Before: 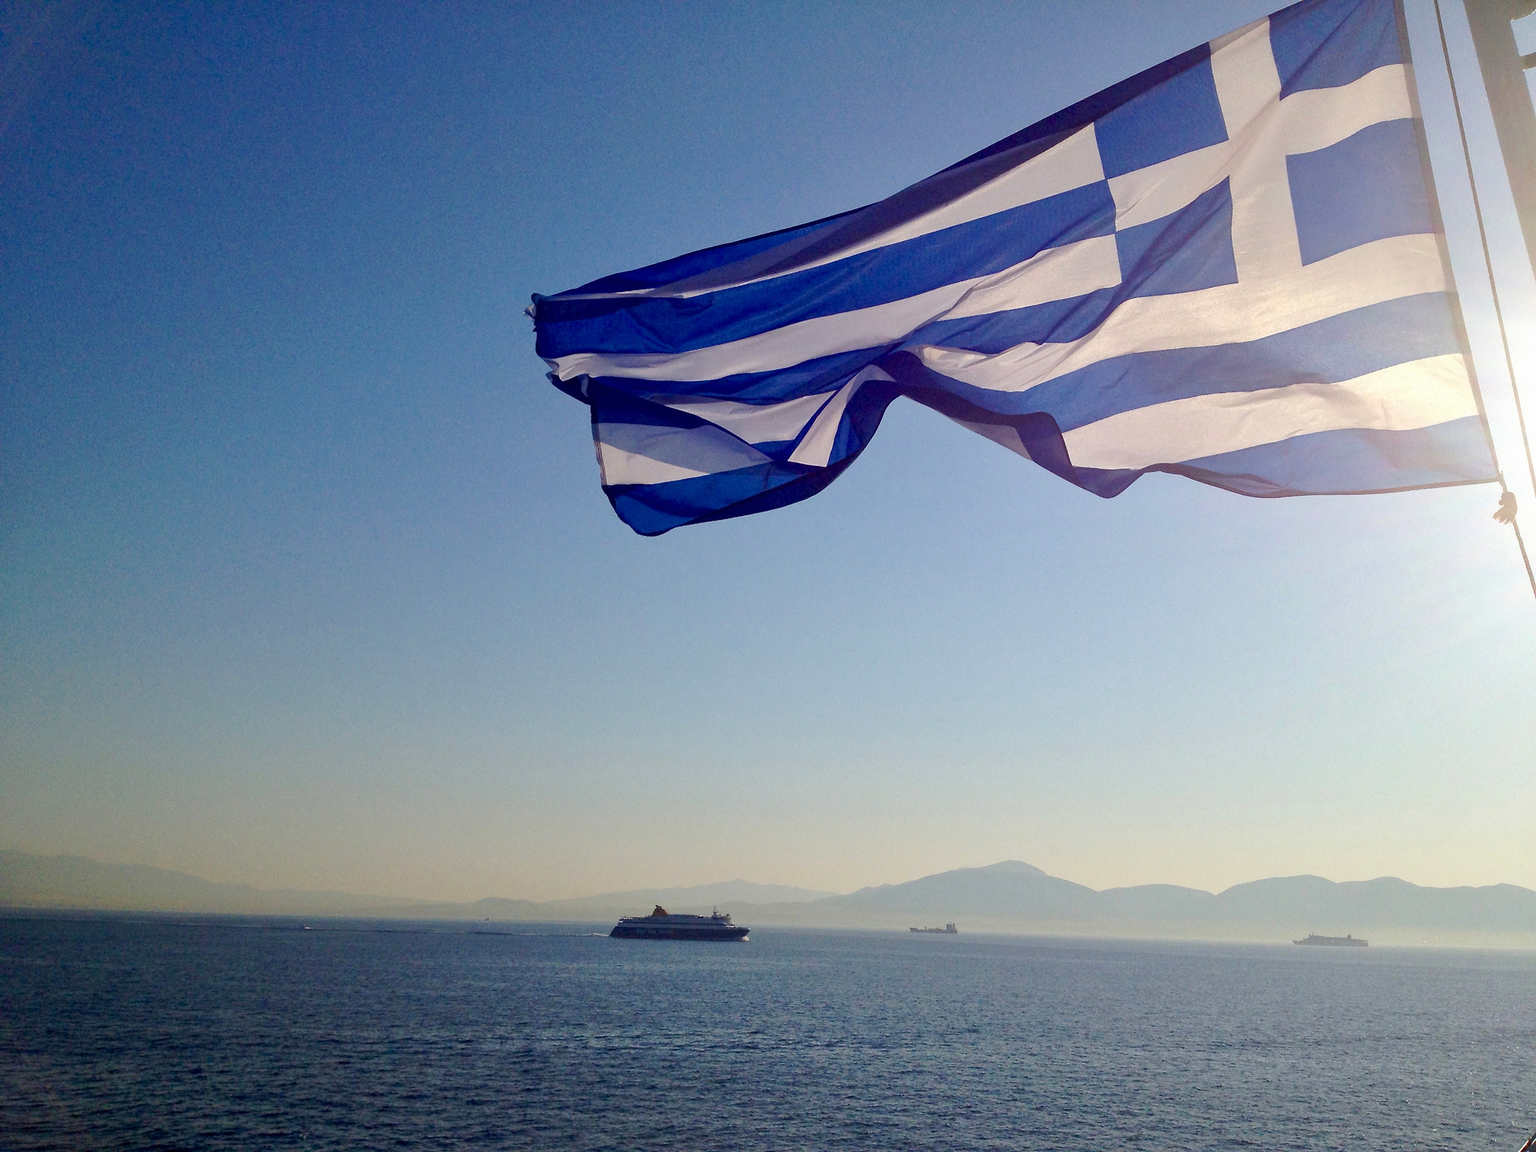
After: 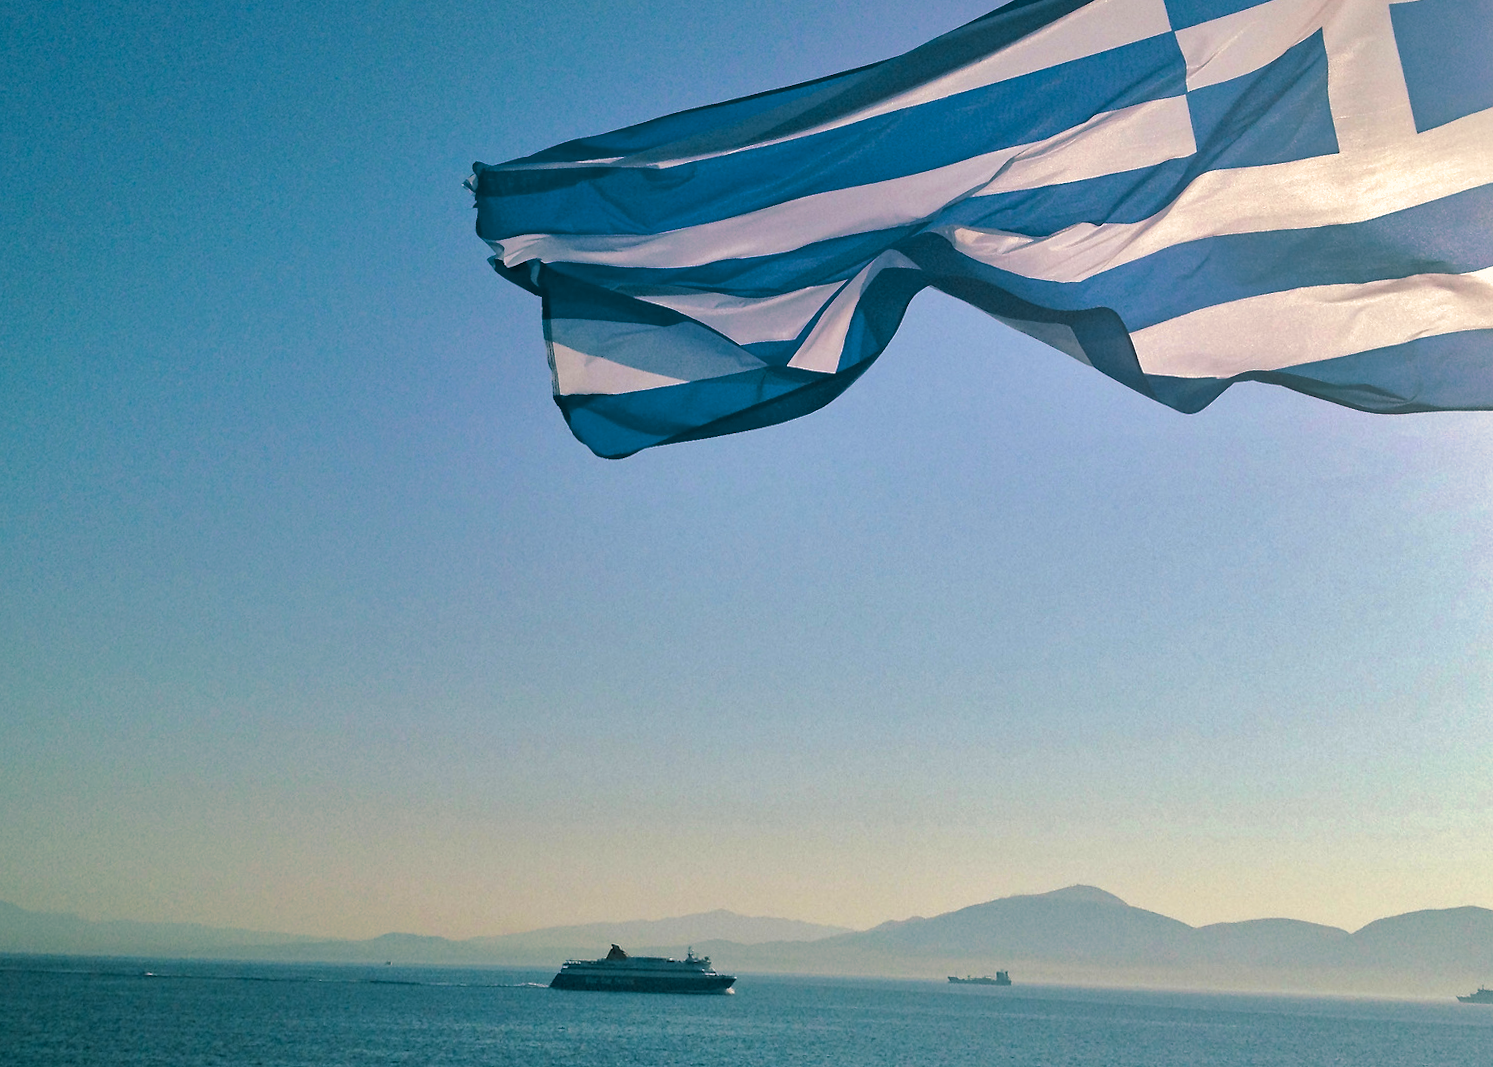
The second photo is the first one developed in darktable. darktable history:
rotate and perspective: rotation 0.215°, lens shift (vertical) -0.139, crop left 0.069, crop right 0.939, crop top 0.002, crop bottom 0.996
crop: left 7.856%, top 11.836%, right 10.12%, bottom 15.387%
exposure: exposure 0.217 EV, compensate highlight preservation false
shadows and highlights: shadows 40, highlights -54, highlights color adjustment 46%, low approximation 0.01, soften with gaussian
split-toning: shadows › hue 186.43°, highlights › hue 49.29°, compress 30.29%
tone equalizer: on, module defaults
haze removal: compatibility mode true, adaptive false
